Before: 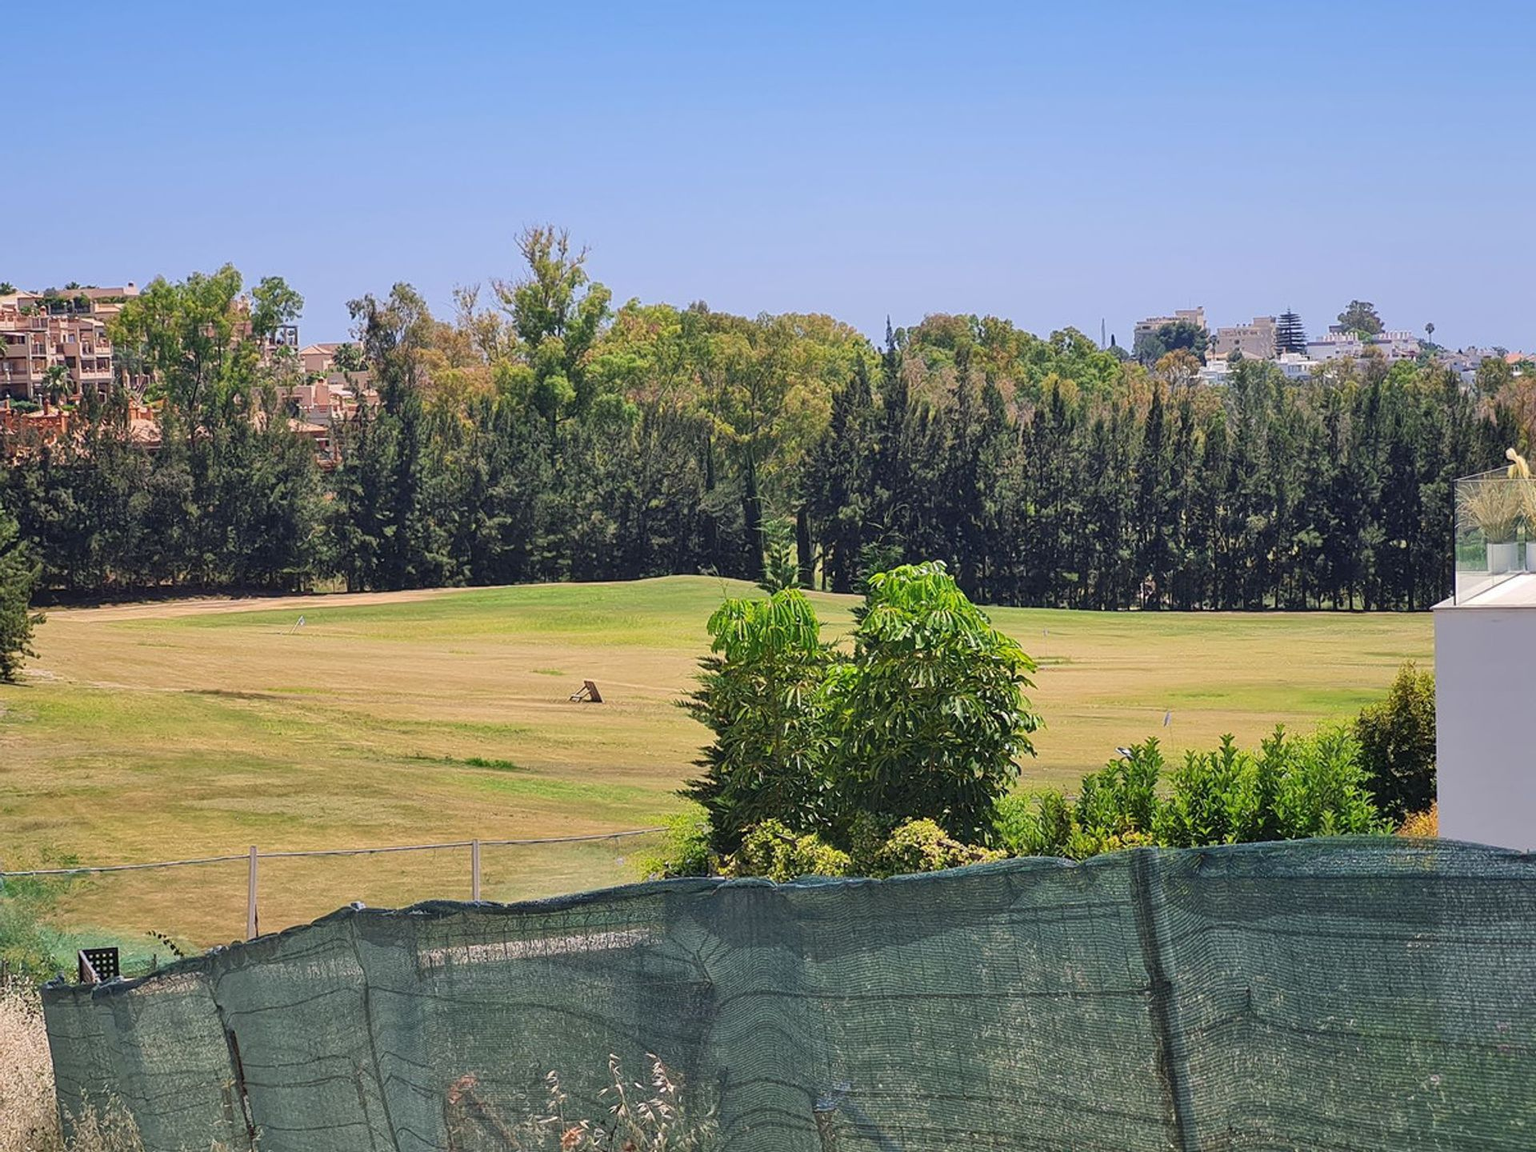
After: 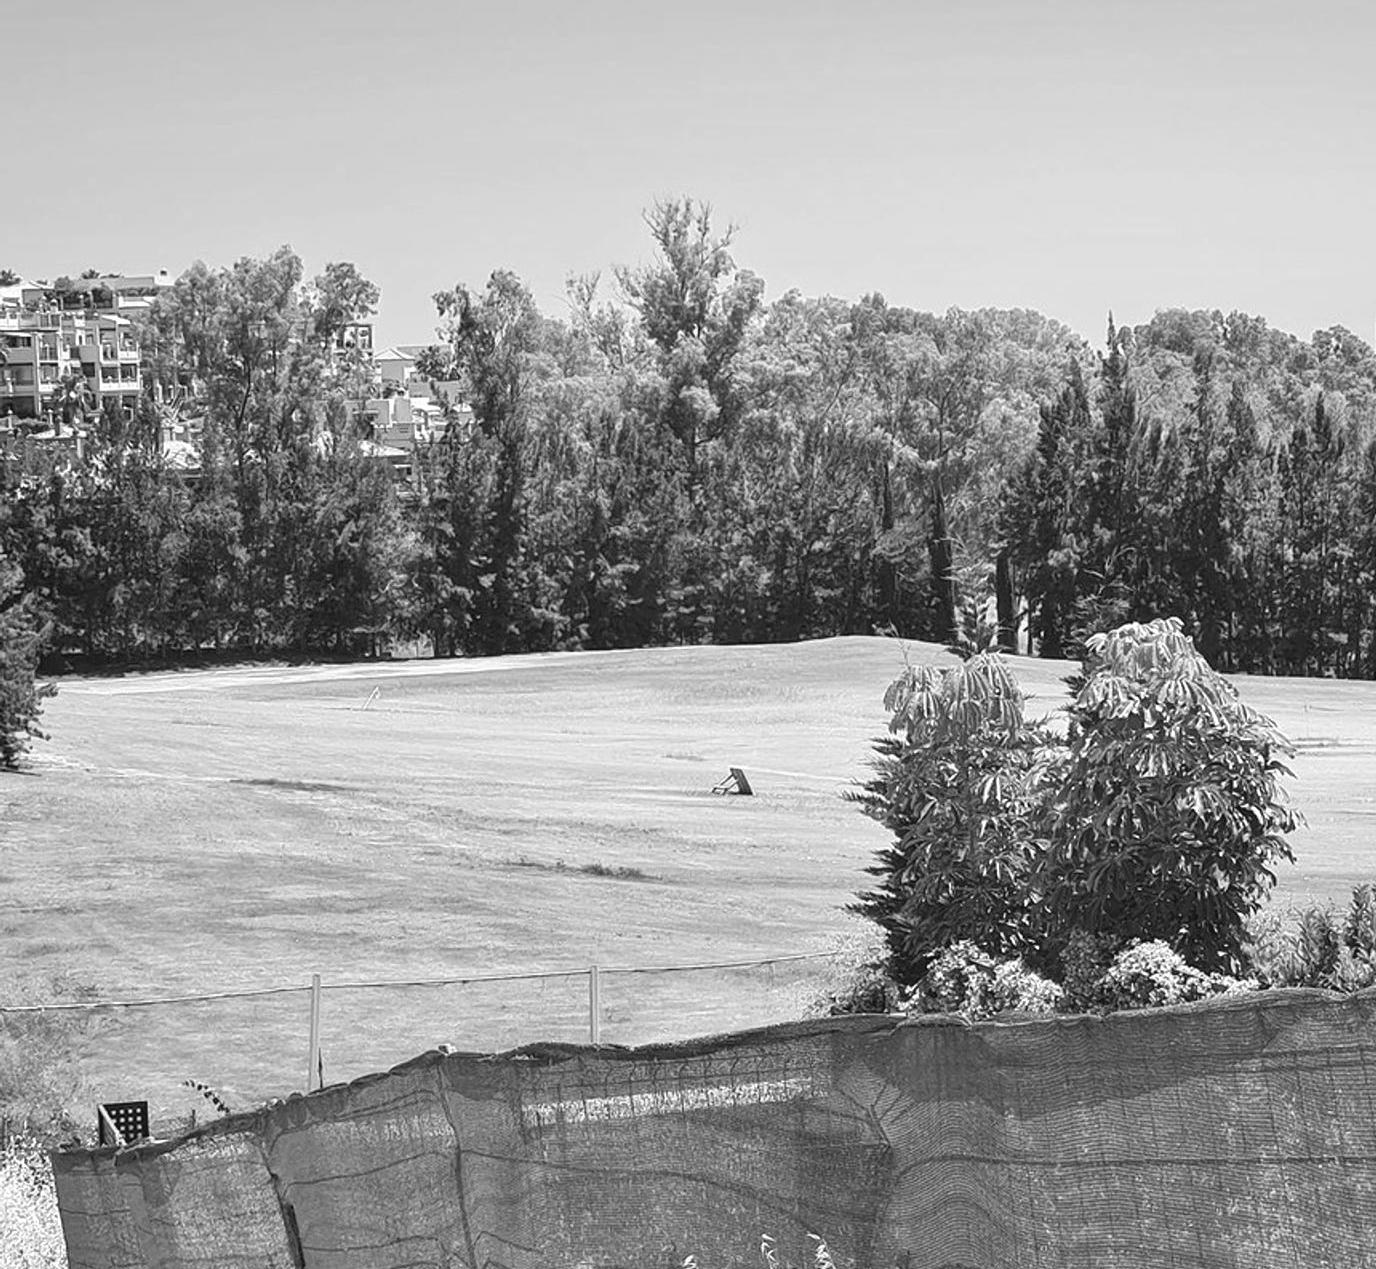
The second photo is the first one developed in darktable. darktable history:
crop: top 5.803%, right 27.864%, bottom 5.804%
monochrome: a 32, b 64, size 2.3
color balance: lift [1, 1.015, 0.987, 0.985], gamma [1, 0.959, 1.042, 0.958], gain [0.927, 0.938, 1.072, 0.928], contrast 1.5%
exposure: black level correction 0, exposure 0.7 EV, compensate exposure bias true, compensate highlight preservation false
